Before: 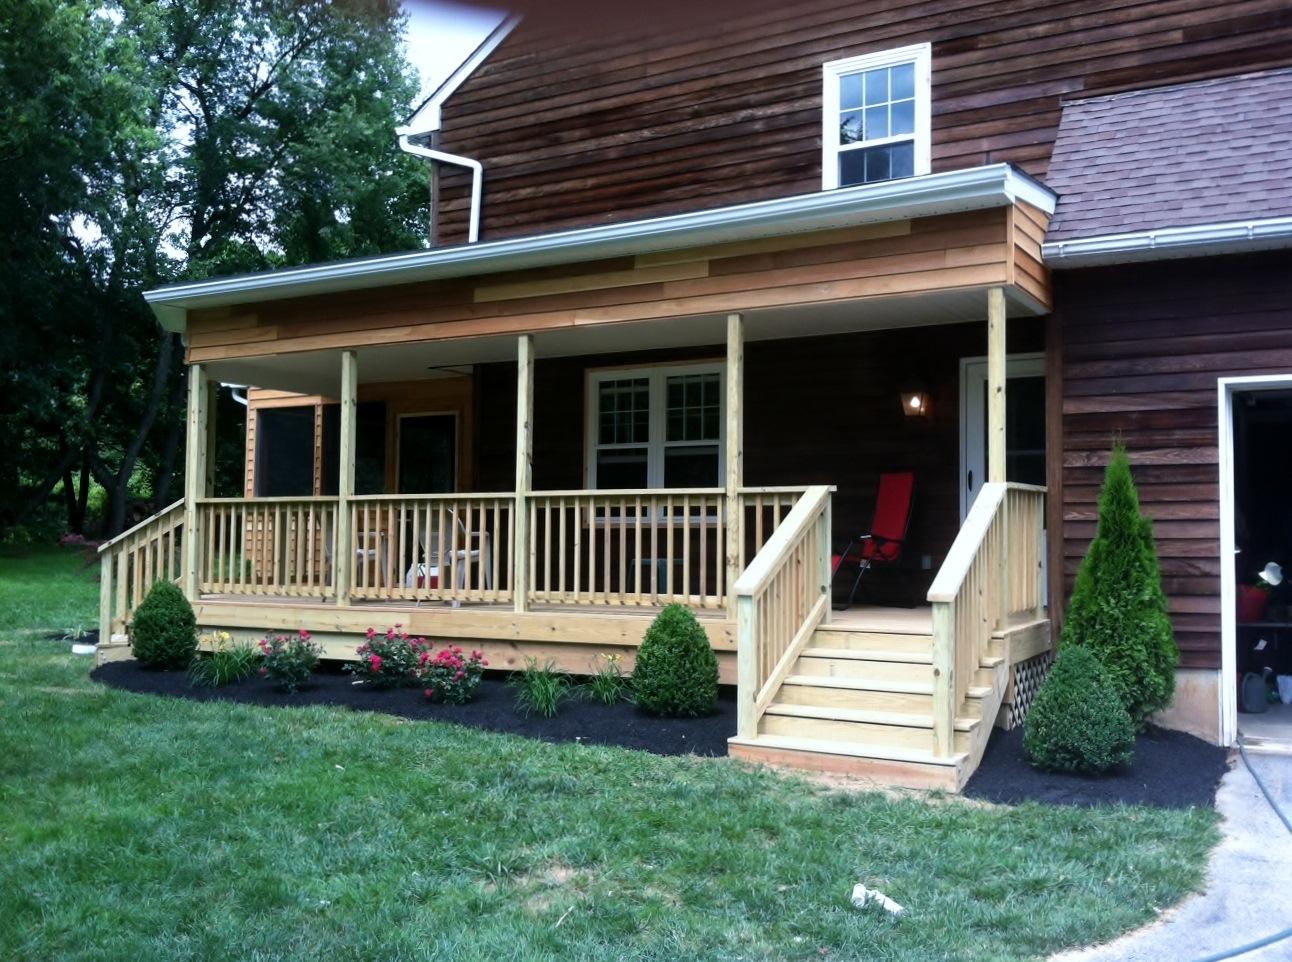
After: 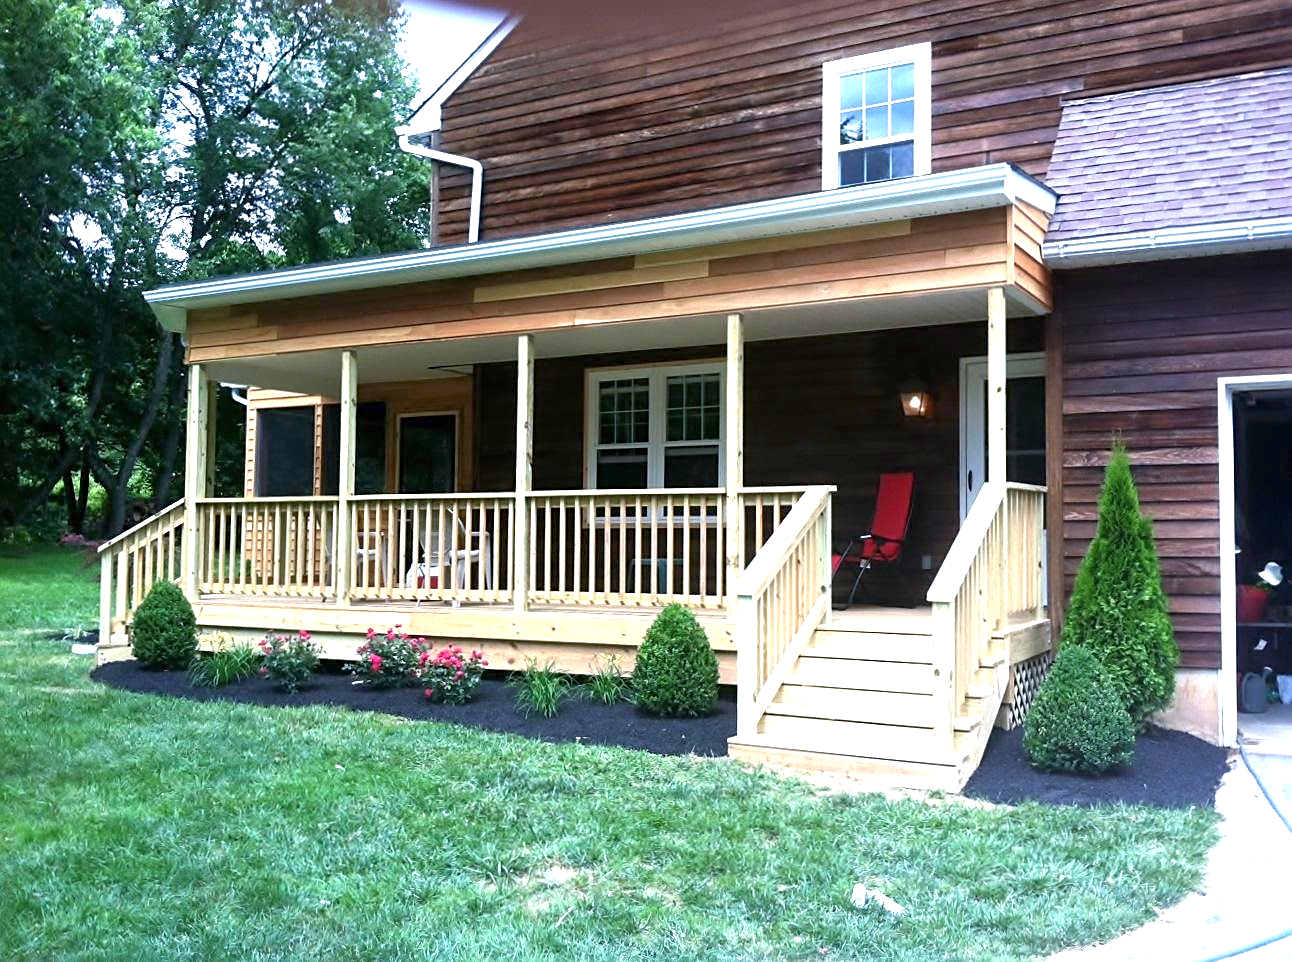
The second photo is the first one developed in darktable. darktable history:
rgb curve: curves: ch0 [(0, 0) (0.053, 0.068) (0.122, 0.128) (1, 1)]
sharpen: on, module defaults
exposure: black level correction 0, exposure 1.1 EV, compensate exposure bias true, compensate highlight preservation false
